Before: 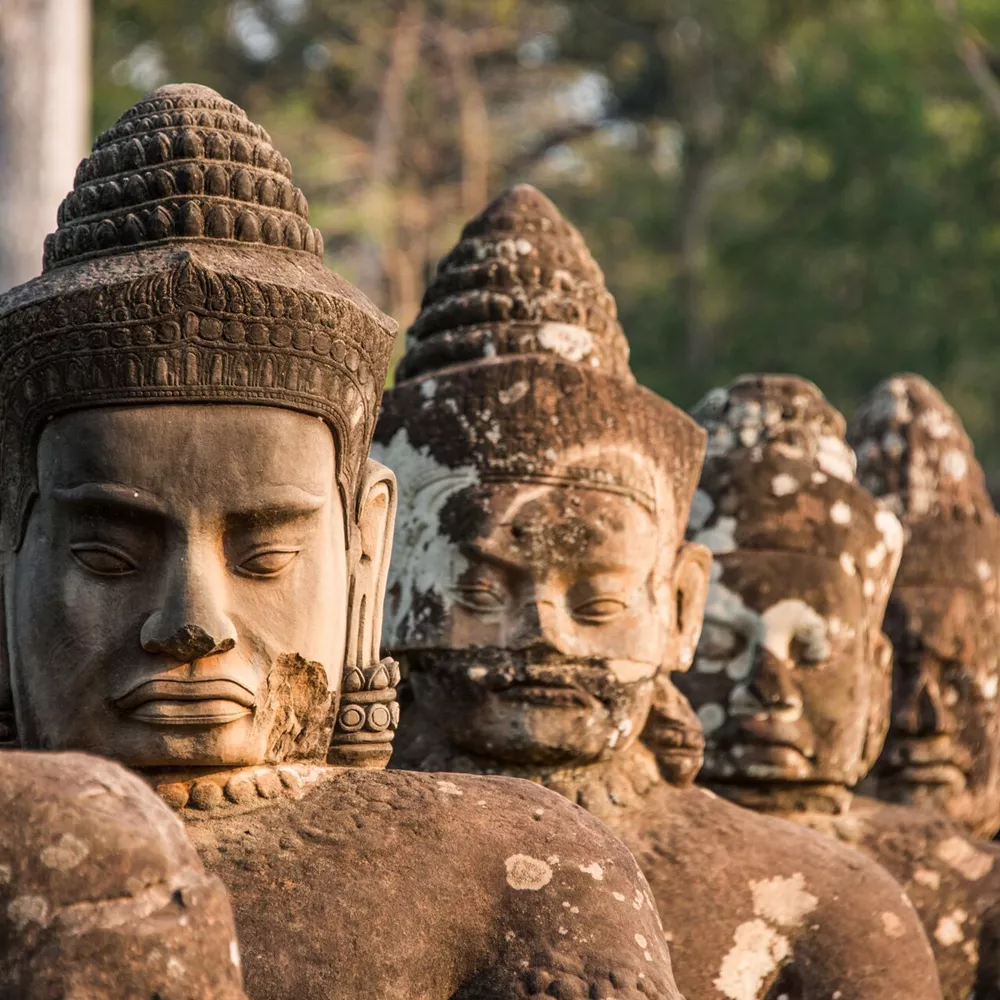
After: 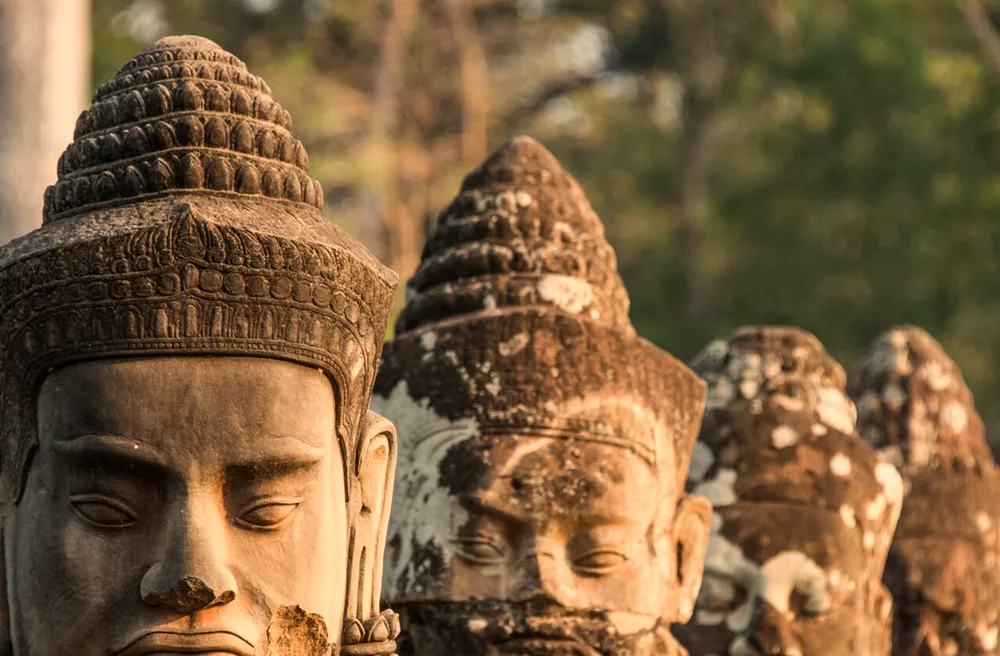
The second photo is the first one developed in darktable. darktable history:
white balance: red 1.045, blue 0.932
color calibration: x 0.329, y 0.345, temperature 5633 K
crop and rotate: top 4.848%, bottom 29.503%
